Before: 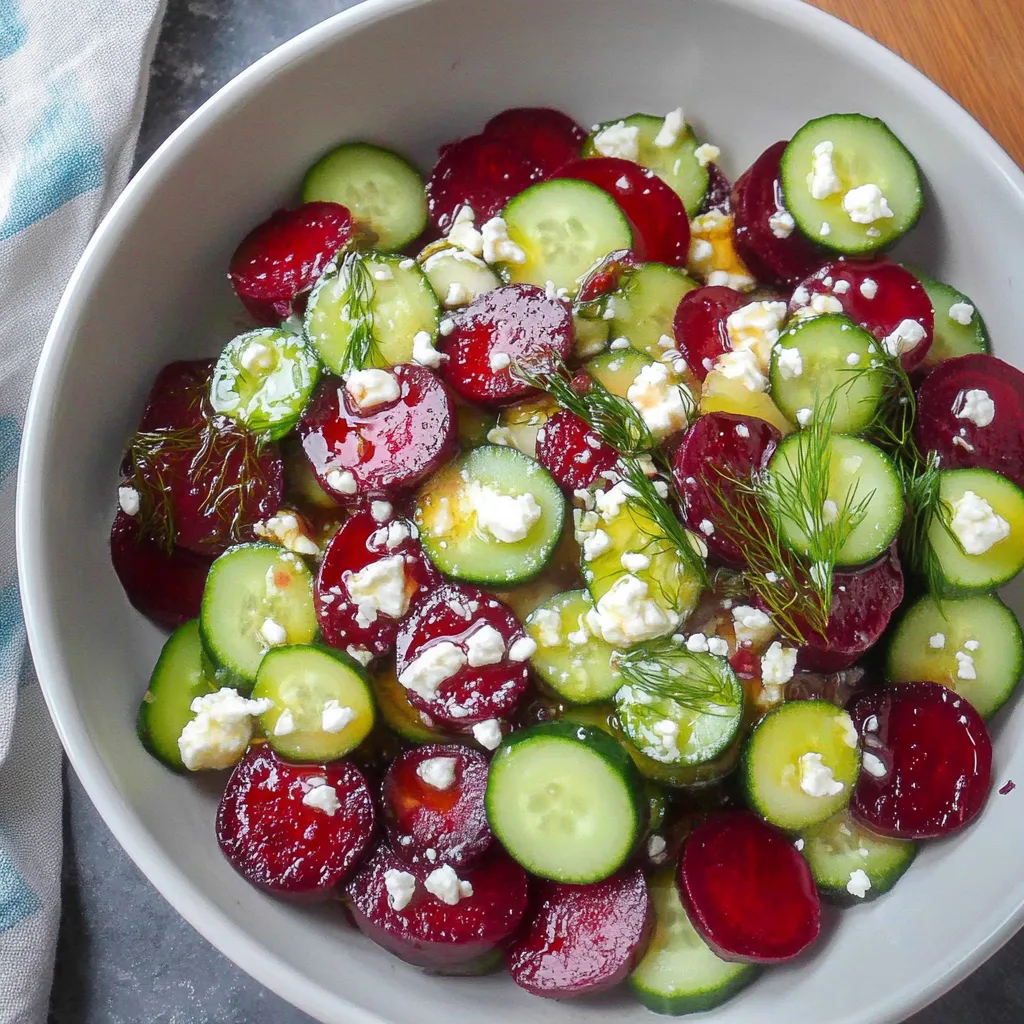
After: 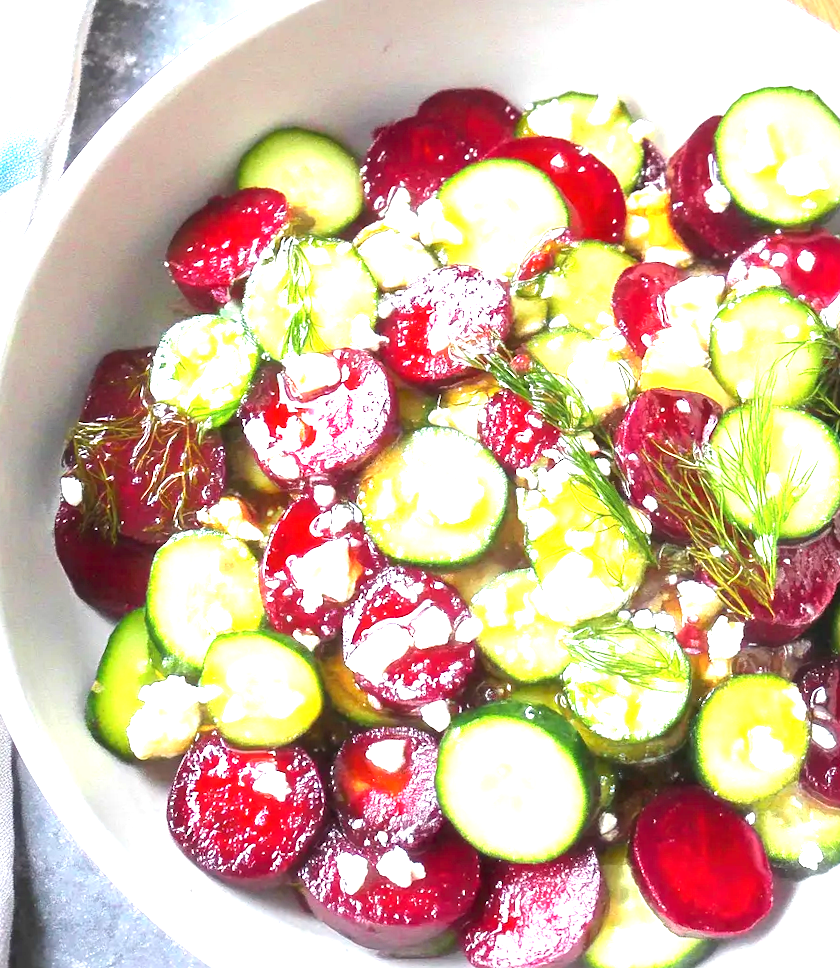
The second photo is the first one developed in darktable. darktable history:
exposure: black level correction 0, exposure 1.99 EV, compensate highlight preservation false
crop and rotate: angle 1.42°, left 4.539%, top 0.759%, right 11.337%, bottom 2.395%
